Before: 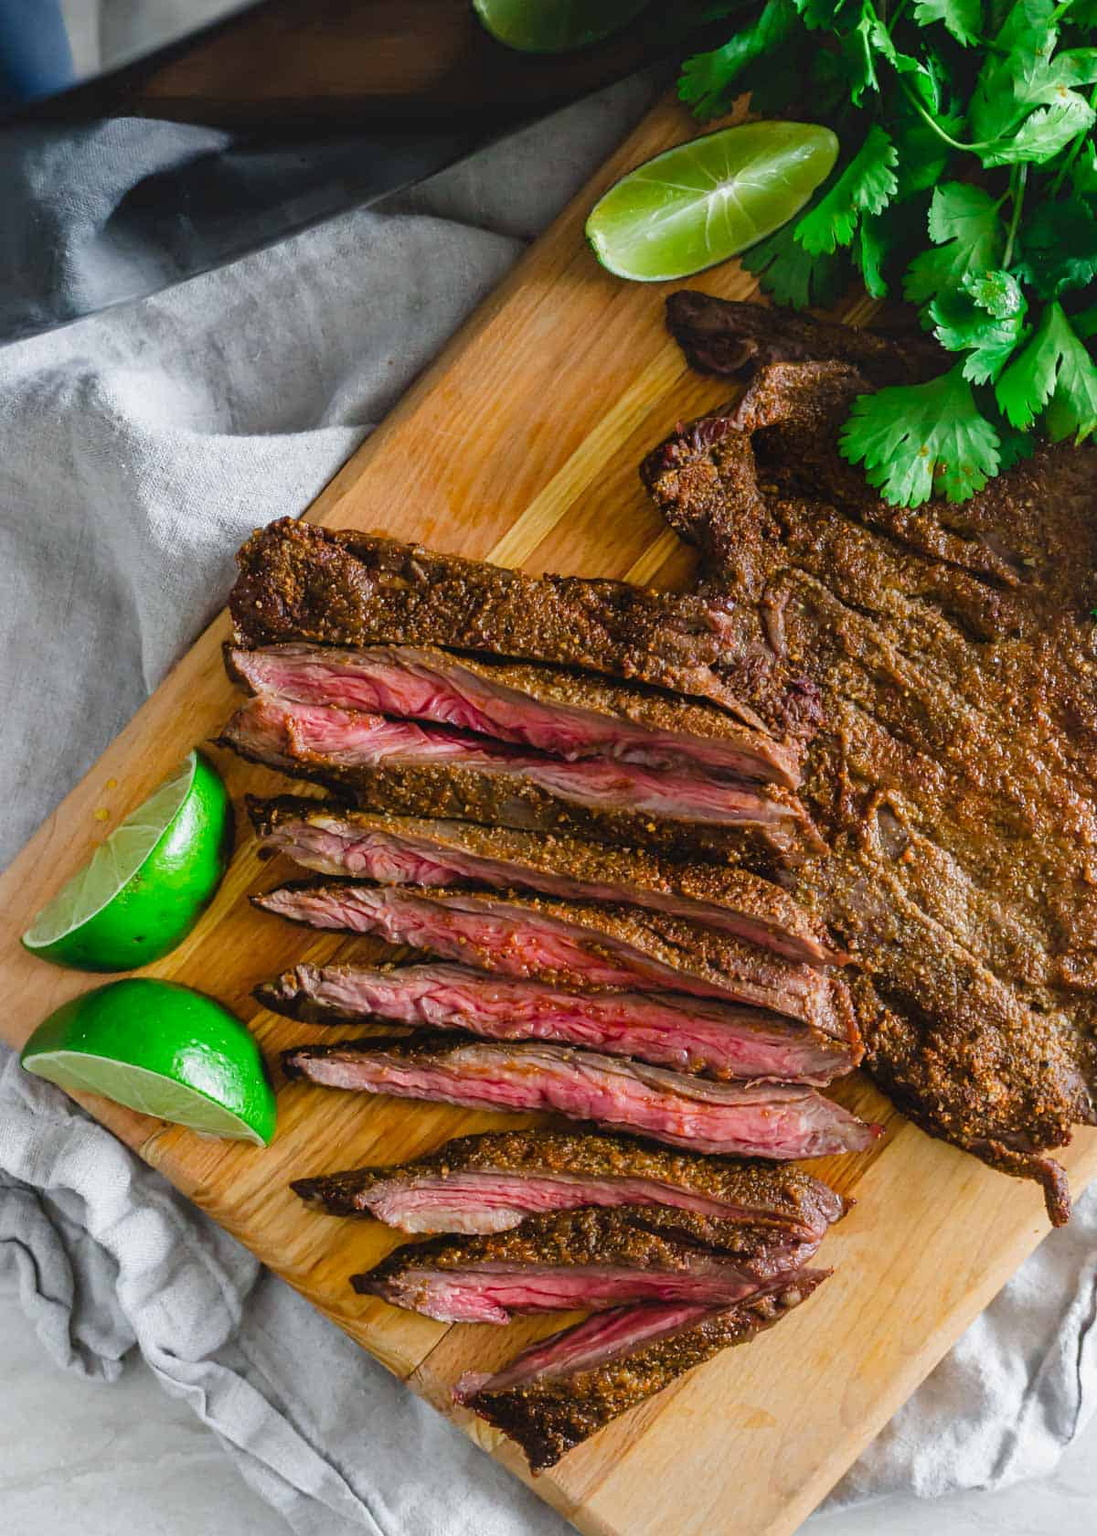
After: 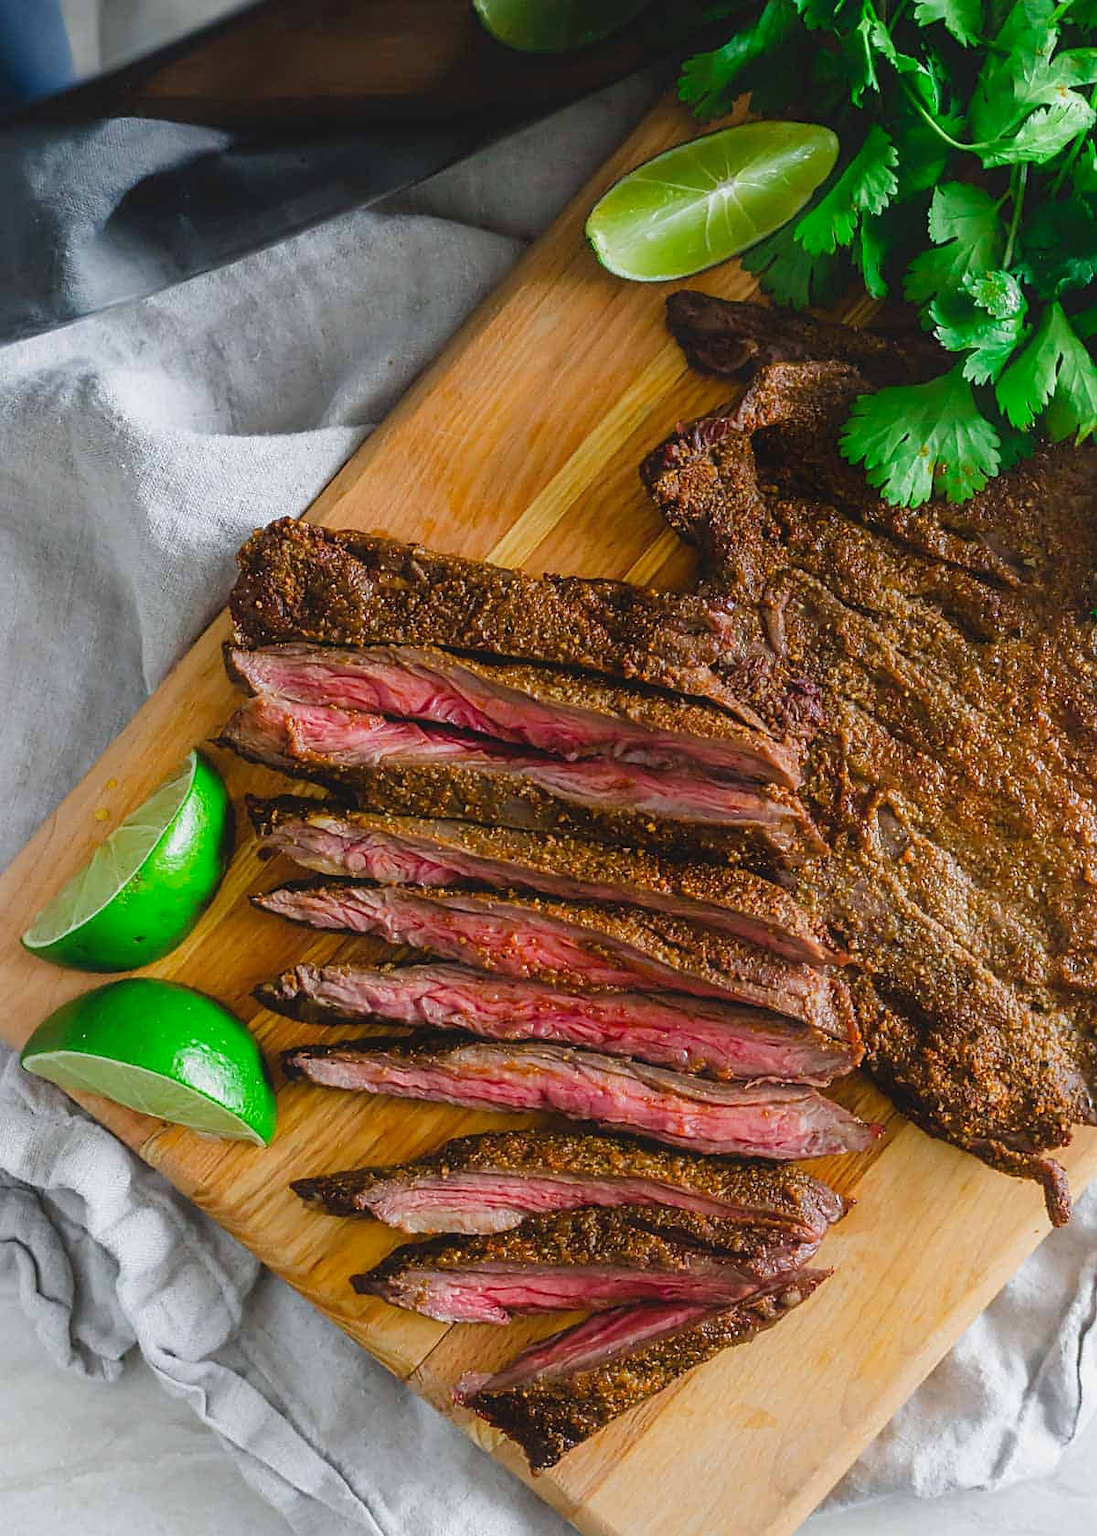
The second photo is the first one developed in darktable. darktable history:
levels: levels [0, 0.499, 1]
sharpen: radius 1.864, amount 0.398, threshold 1.271
contrast equalizer: y [[0.5, 0.488, 0.462, 0.461, 0.491, 0.5], [0.5 ×6], [0.5 ×6], [0 ×6], [0 ×6]]
